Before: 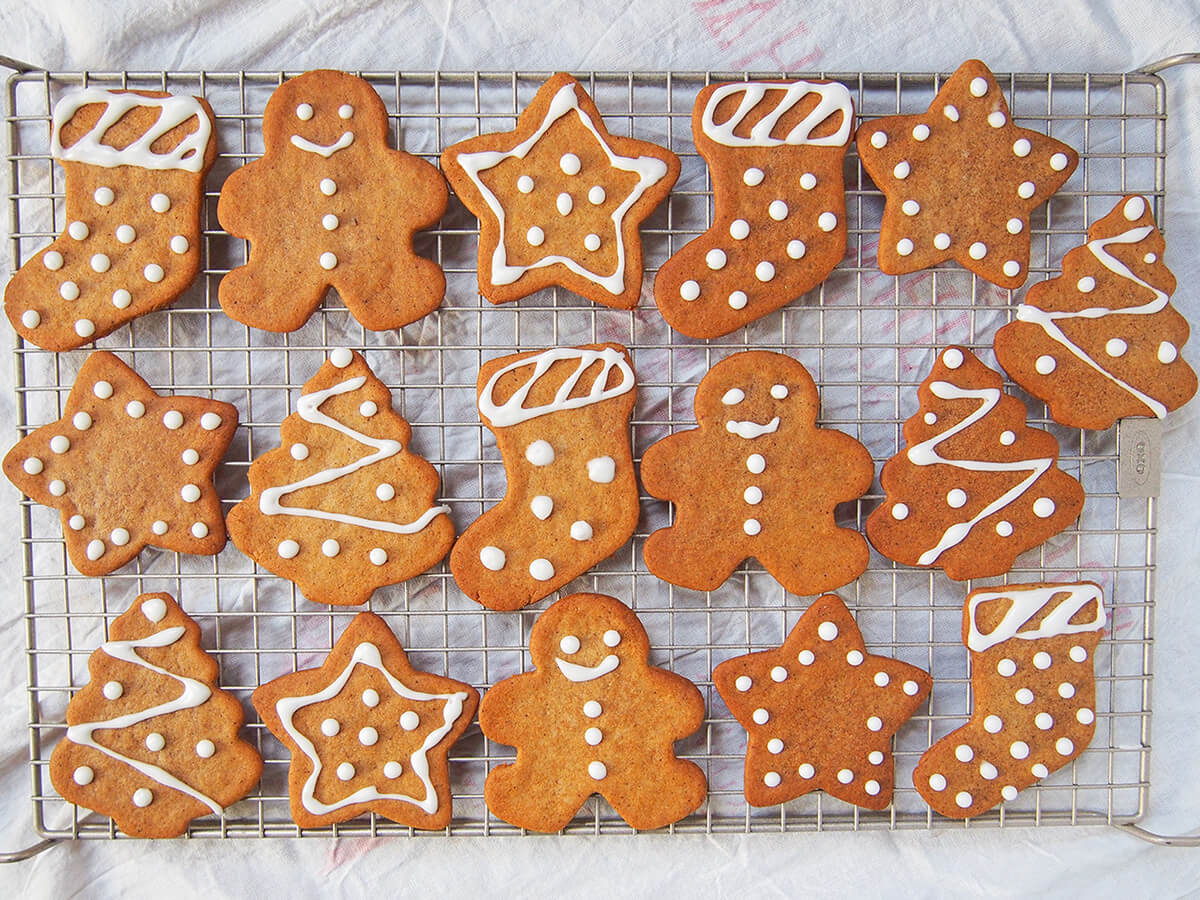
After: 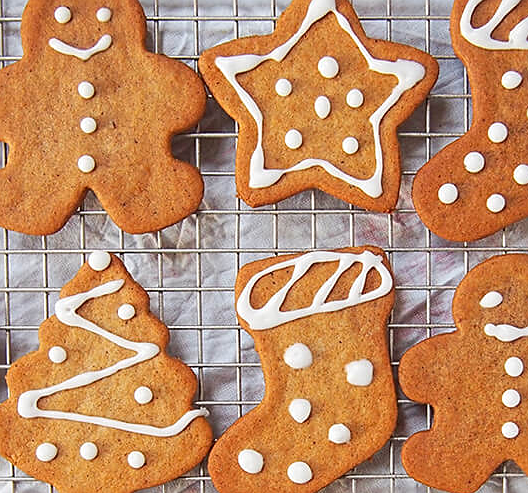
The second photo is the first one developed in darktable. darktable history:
crop: left 20.248%, top 10.86%, right 35.675%, bottom 34.321%
sharpen: on, module defaults
